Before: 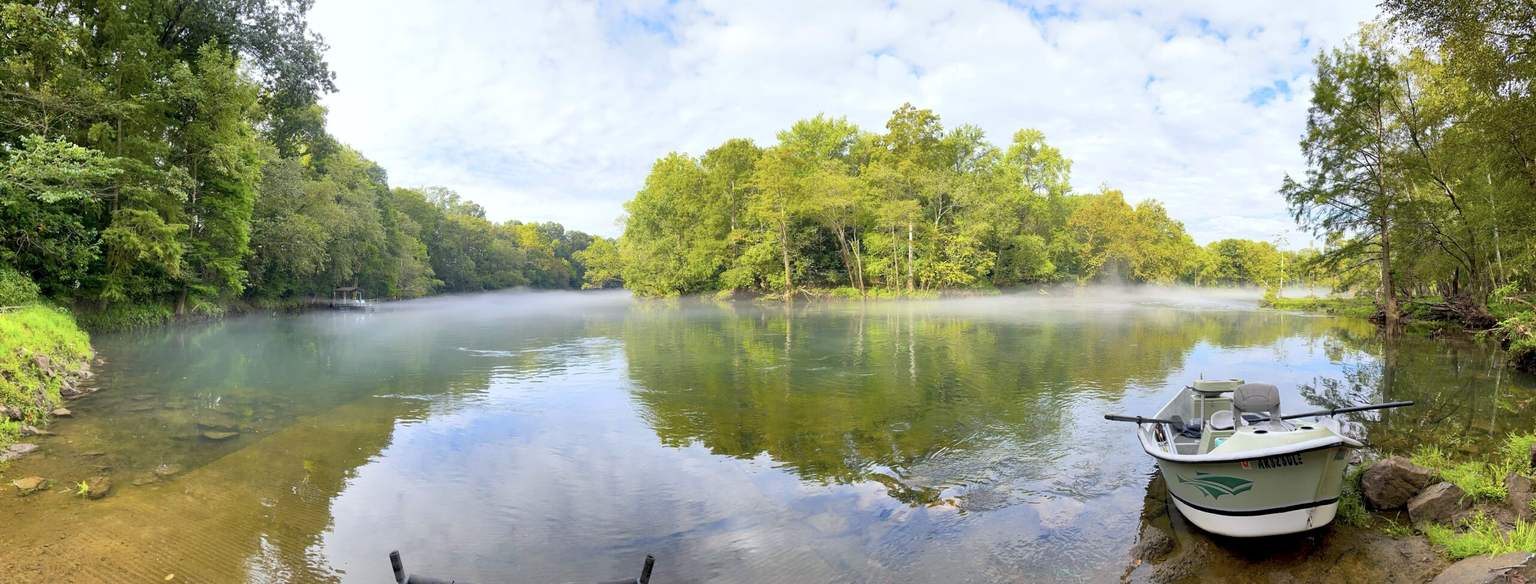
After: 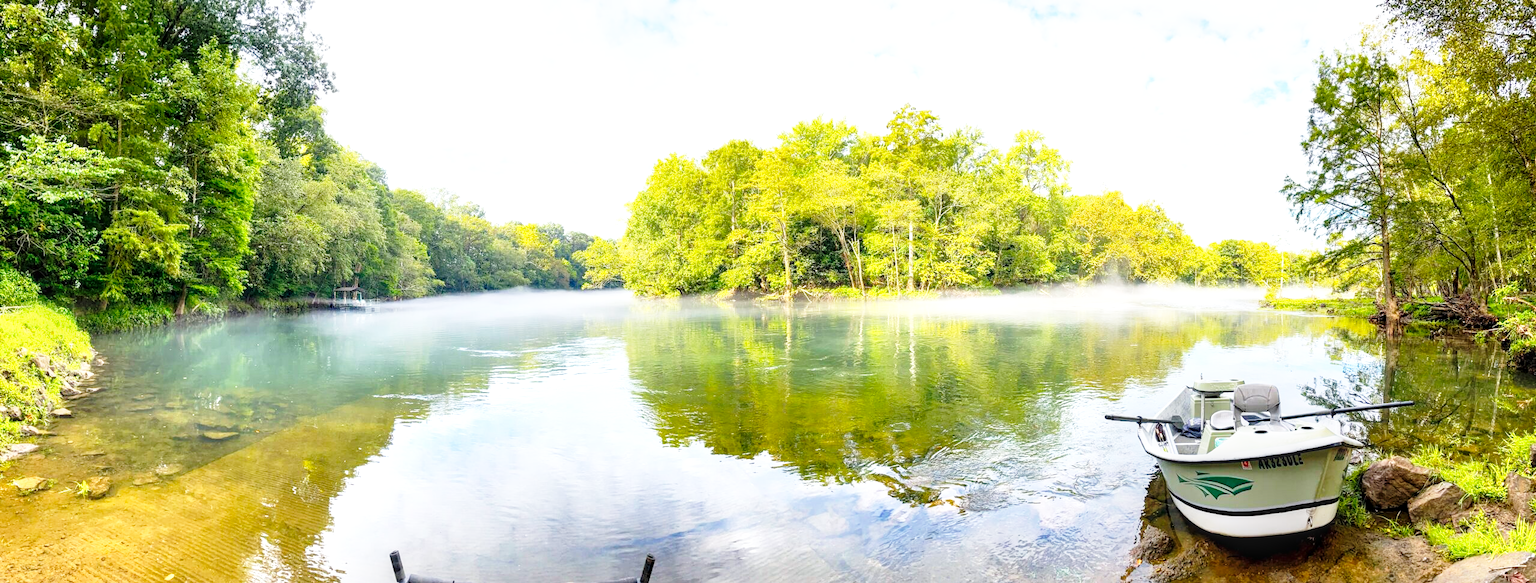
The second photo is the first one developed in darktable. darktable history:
base curve: curves: ch0 [(0, 0) (0.026, 0.03) (0.109, 0.232) (0.351, 0.748) (0.669, 0.968) (1, 1)], preserve colors none
local contrast: on, module defaults
